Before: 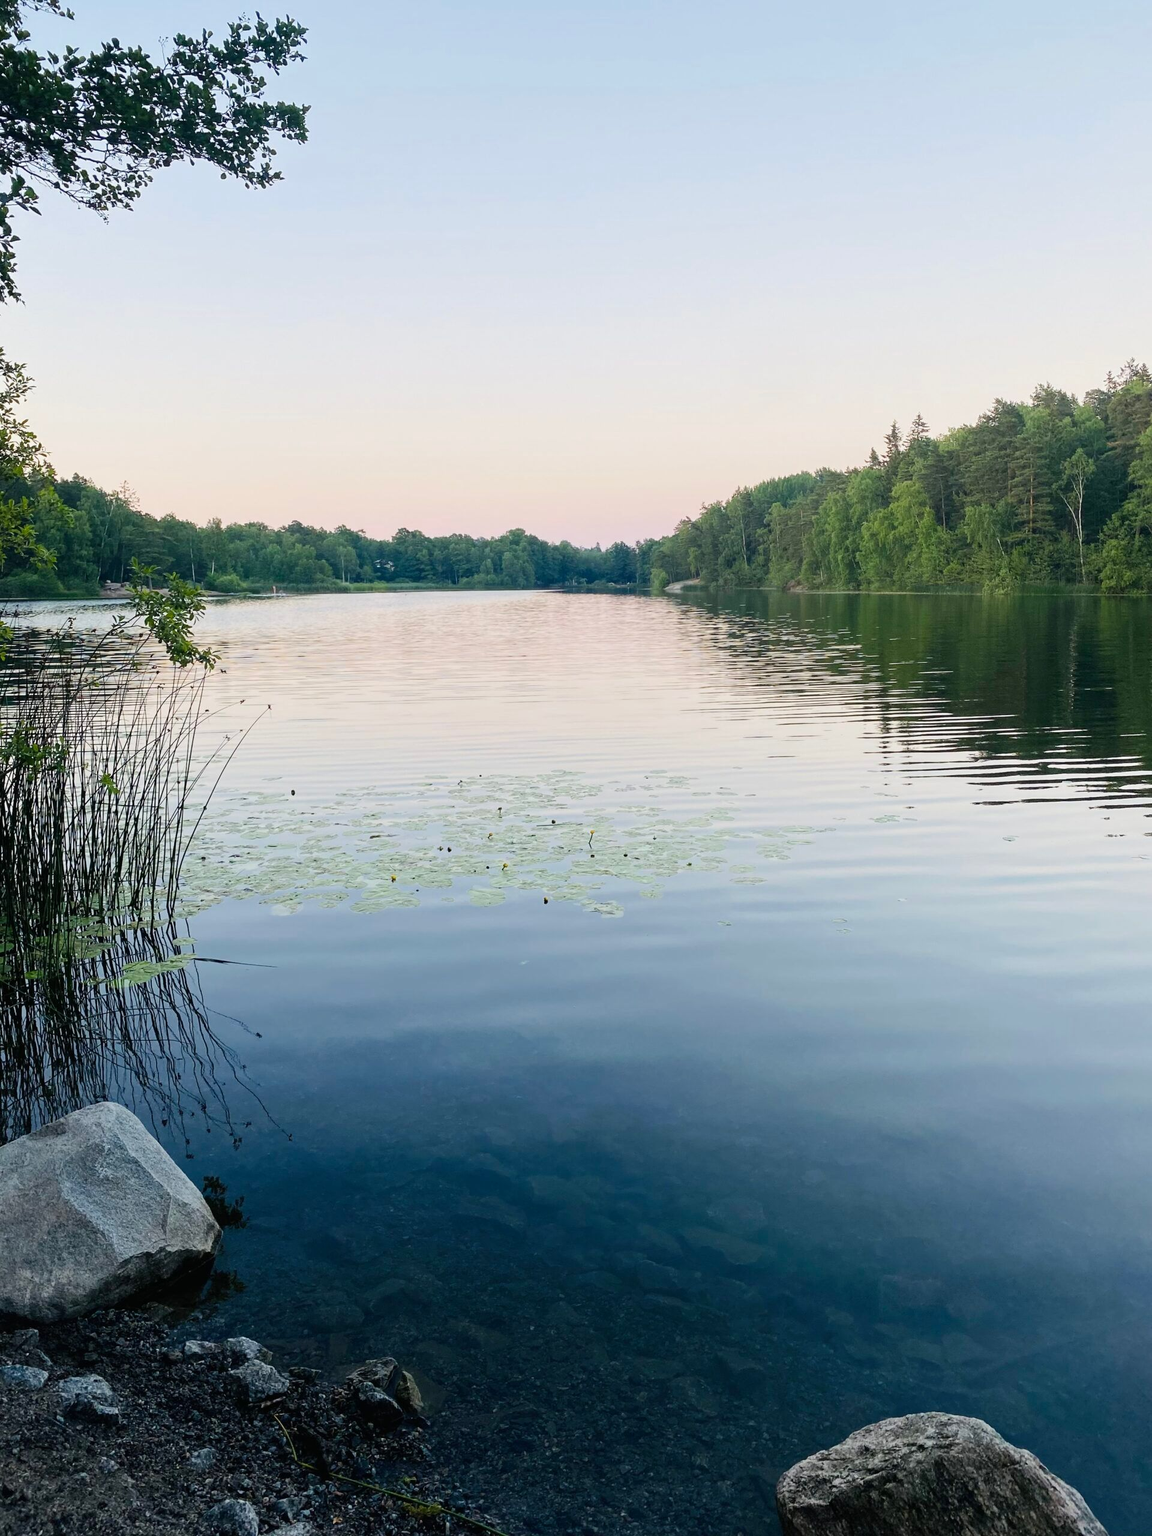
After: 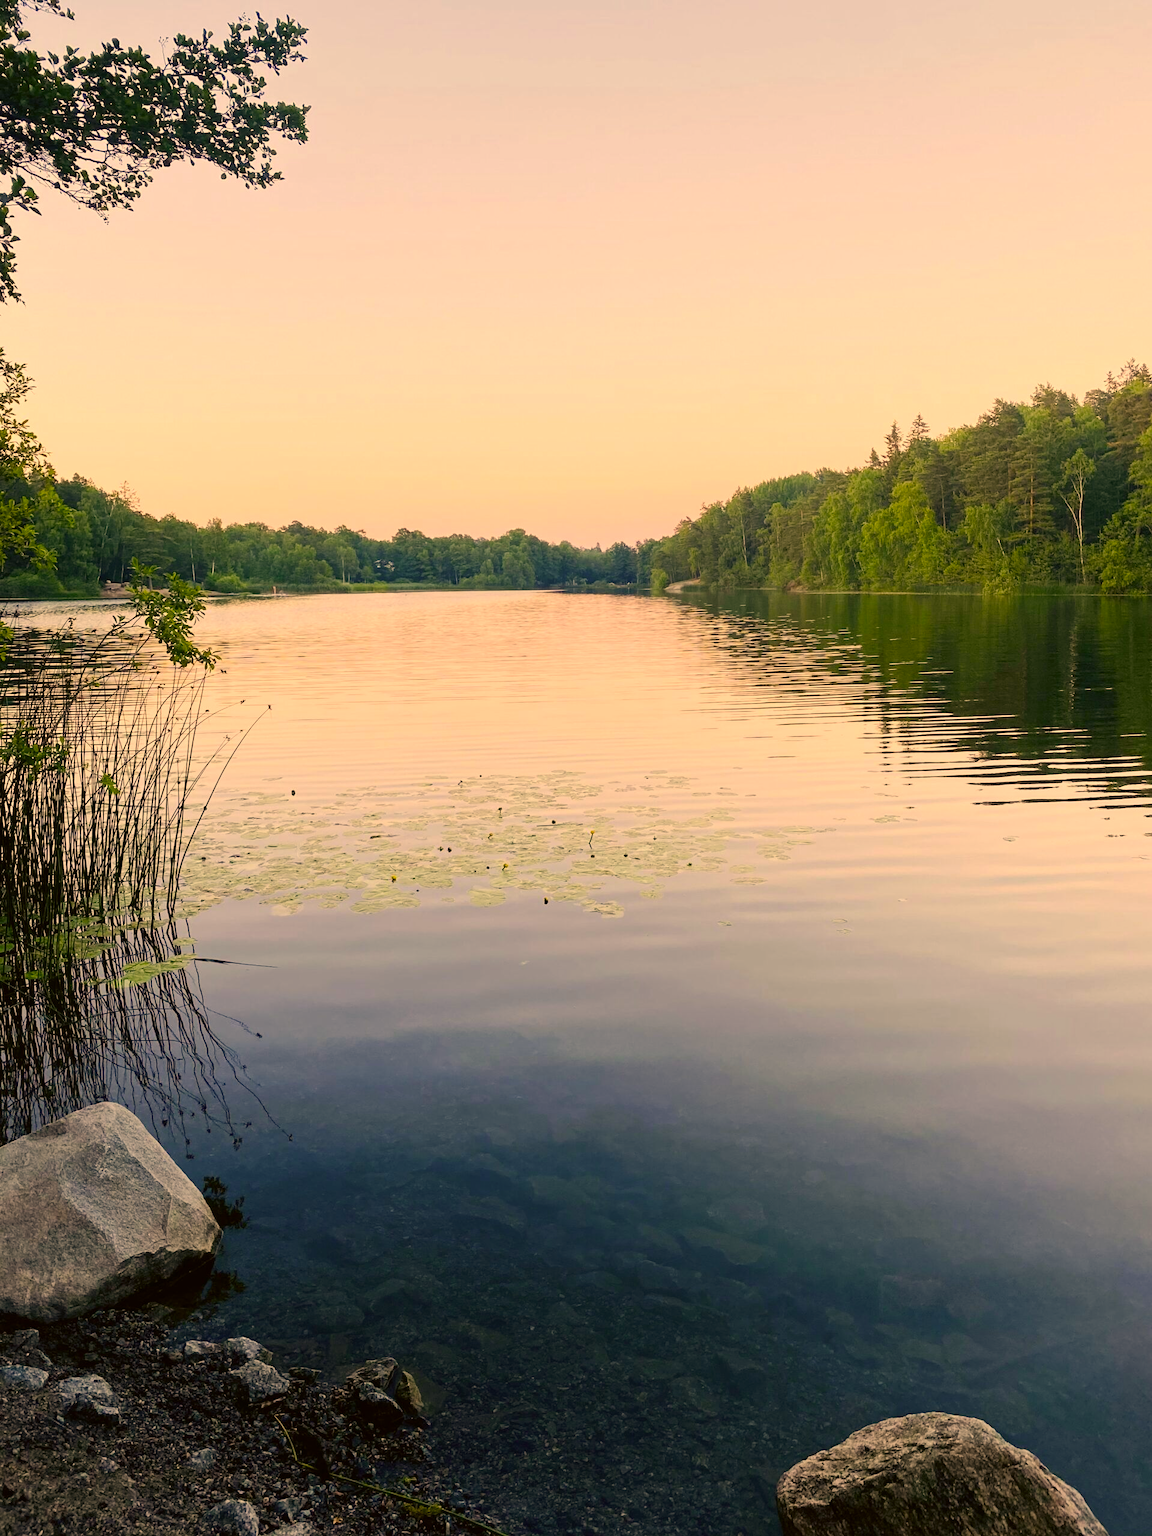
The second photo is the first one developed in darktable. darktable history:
color balance rgb: linear chroma grading › shadows 19.44%, linear chroma grading › highlights 3.42%, linear chroma grading › mid-tones 10.16%
color correction: highlights a* 17.94, highlights b* 35.39, shadows a* 1.48, shadows b* 6.42, saturation 1.01
